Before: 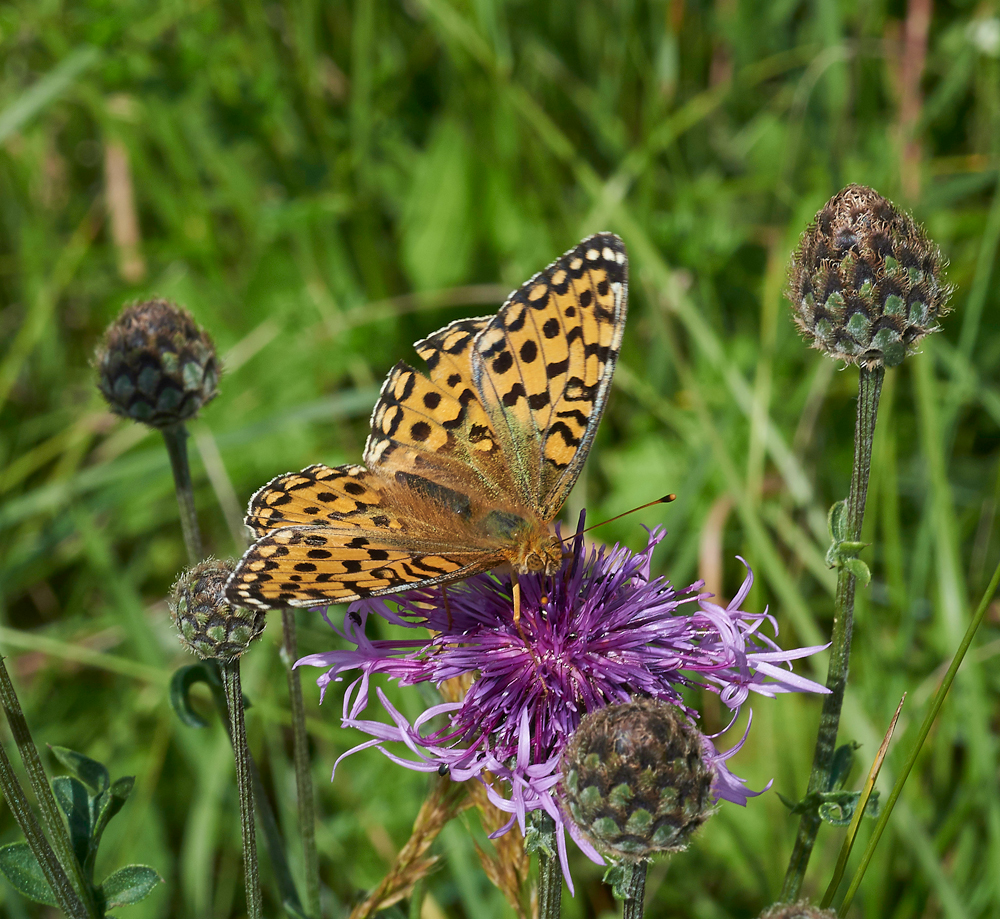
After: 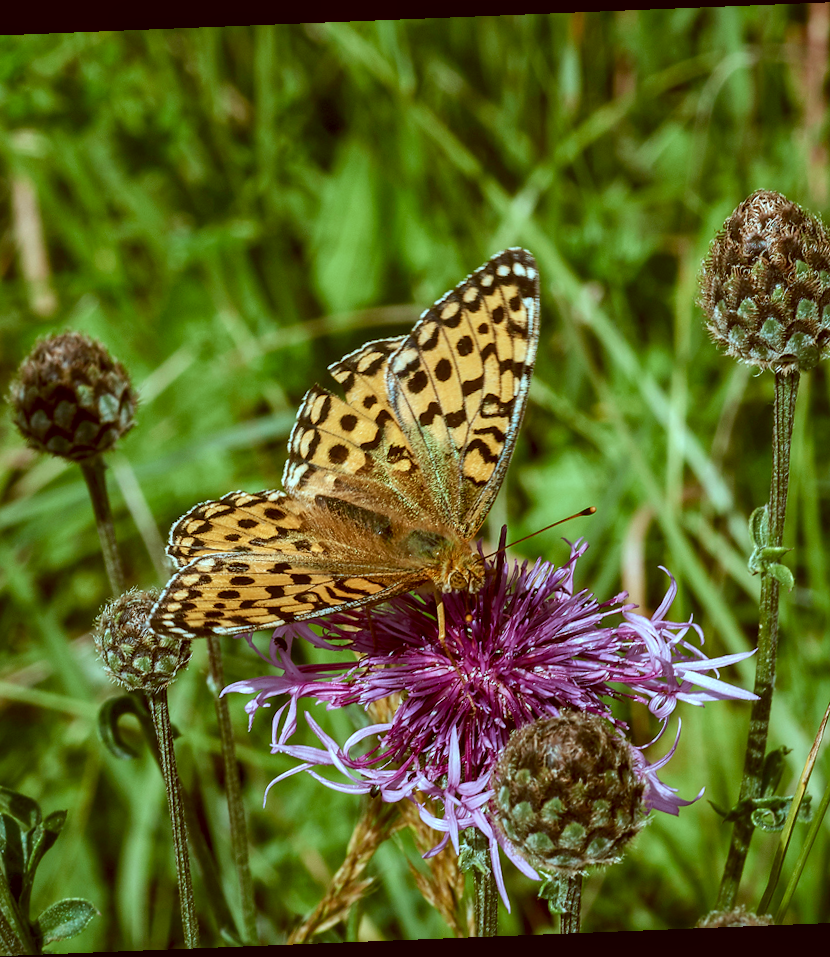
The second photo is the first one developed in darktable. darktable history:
rotate and perspective: rotation -2.29°, automatic cropping off
local contrast: highlights 20%, detail 150%
crop and rotate: left 9.597%, right 10.195%
color correction: highlights a* -14.62, highlights b* -16.22, shadows a* 10.12, shadows b* 29.4
